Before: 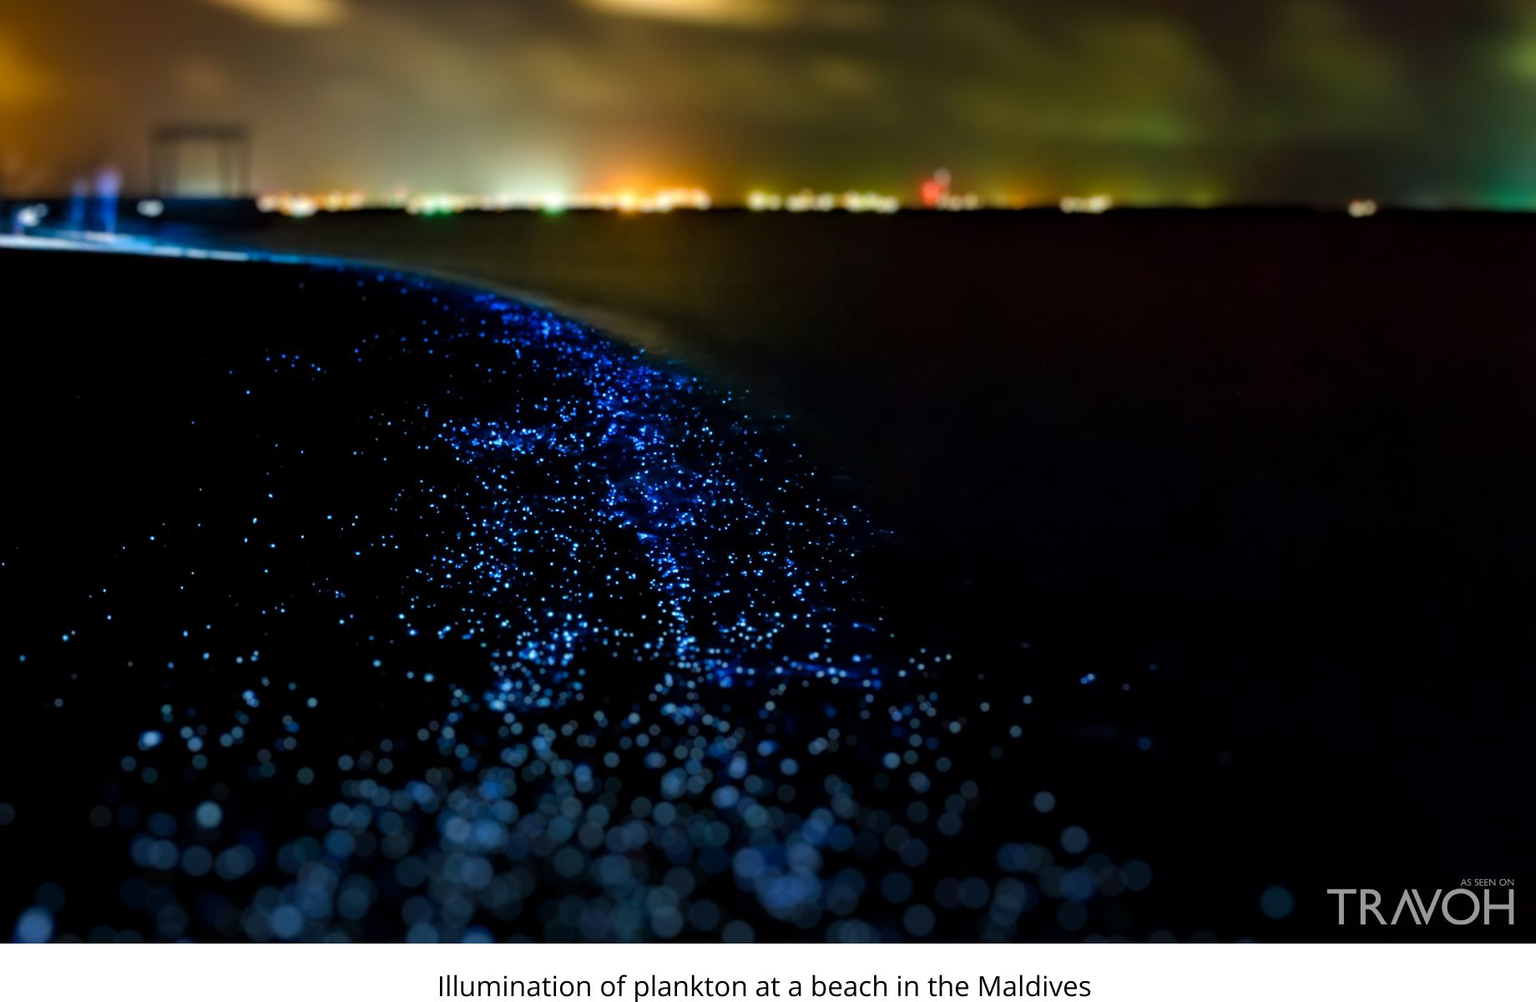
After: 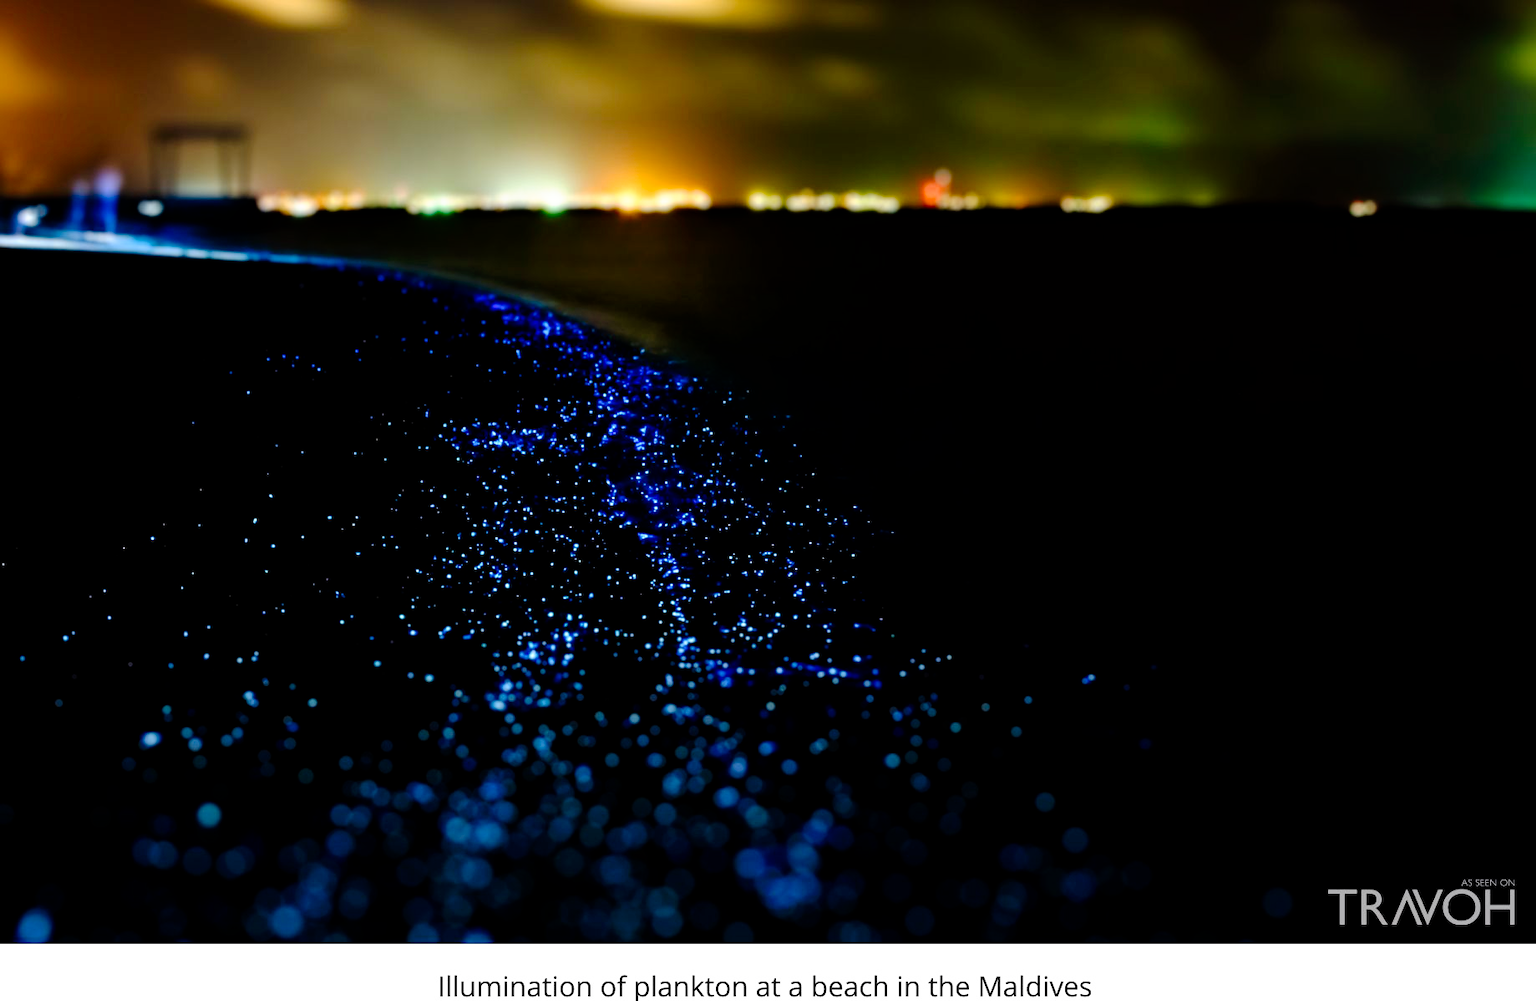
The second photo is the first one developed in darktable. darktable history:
tone curve: curves: ch0 [(0, 0) (0.003, 0) (0.011, 0.001) (0.025, 0.001) (0.044, 0.003) (0.069, 0.009) (0.1, 0.018) (0.136, 0.032) (0.177, 0.074) (0.224, 0.13) (0.277, 0.218) (0.335, 0.321) (0.399, 0.425) (0.468, 0.523) (0.543, 0.617) (0.623, 0.708) (0.709, 0.789) (0.801, 0.873) (0.898, 0.967) (1, 1)], preserve colors none
